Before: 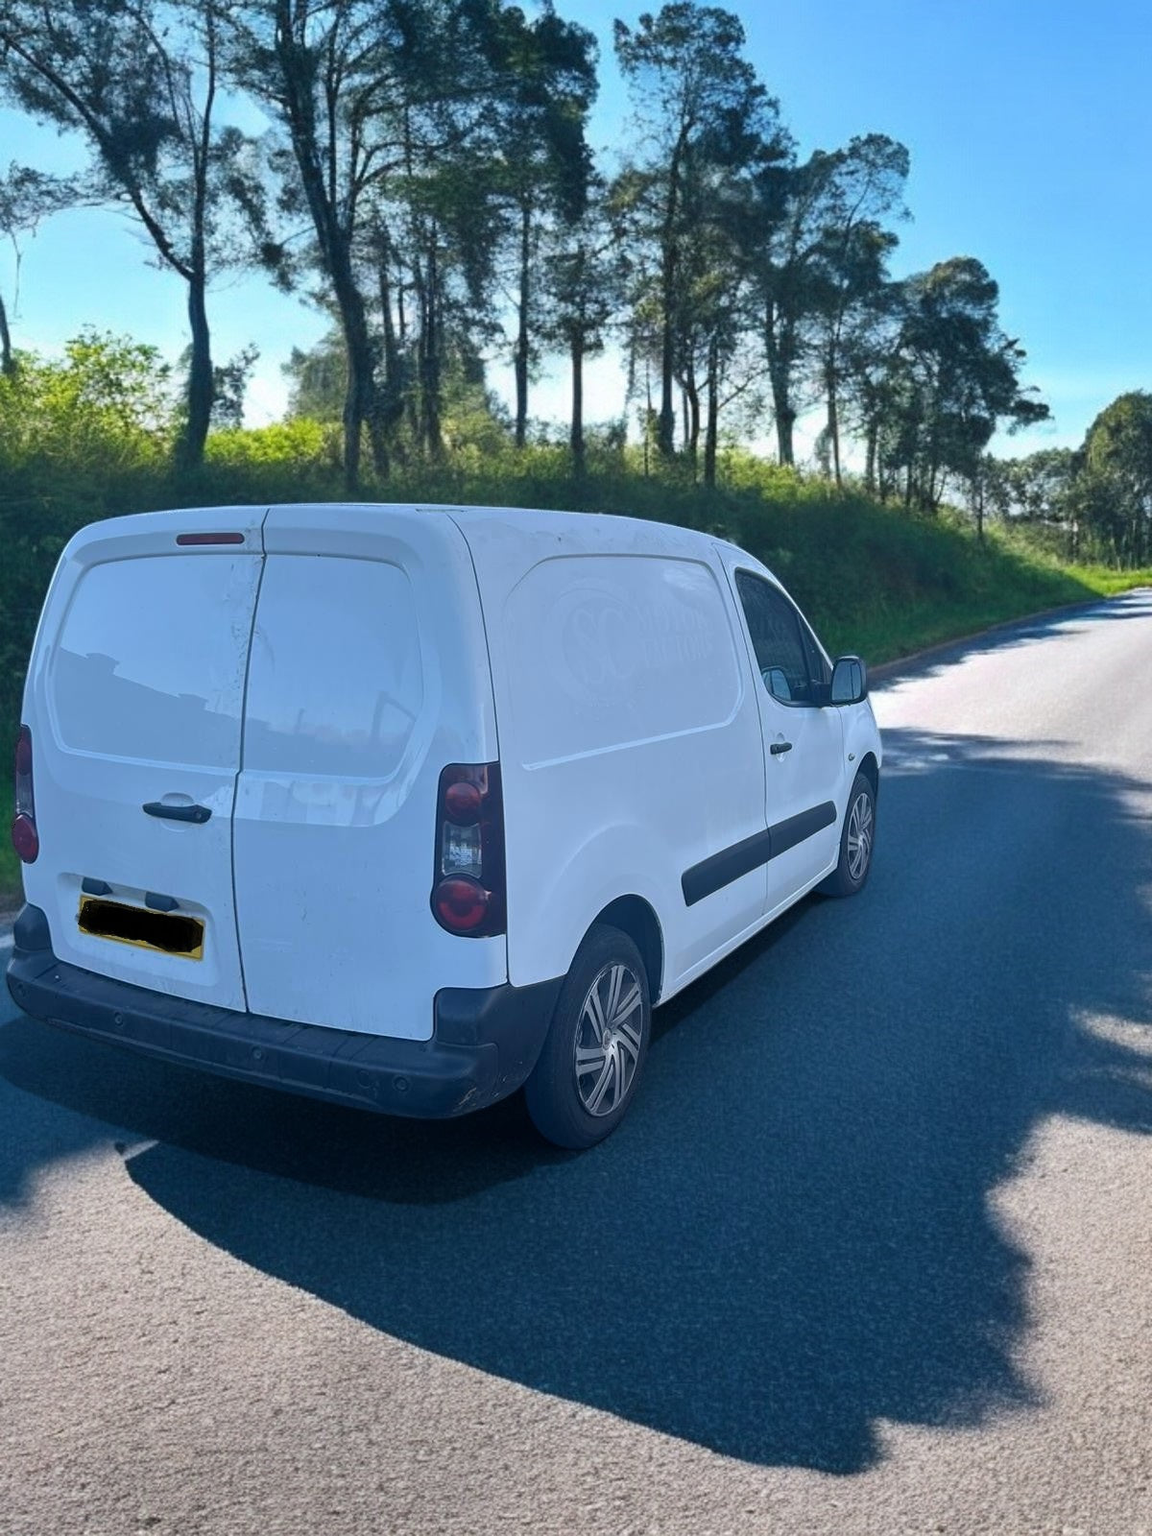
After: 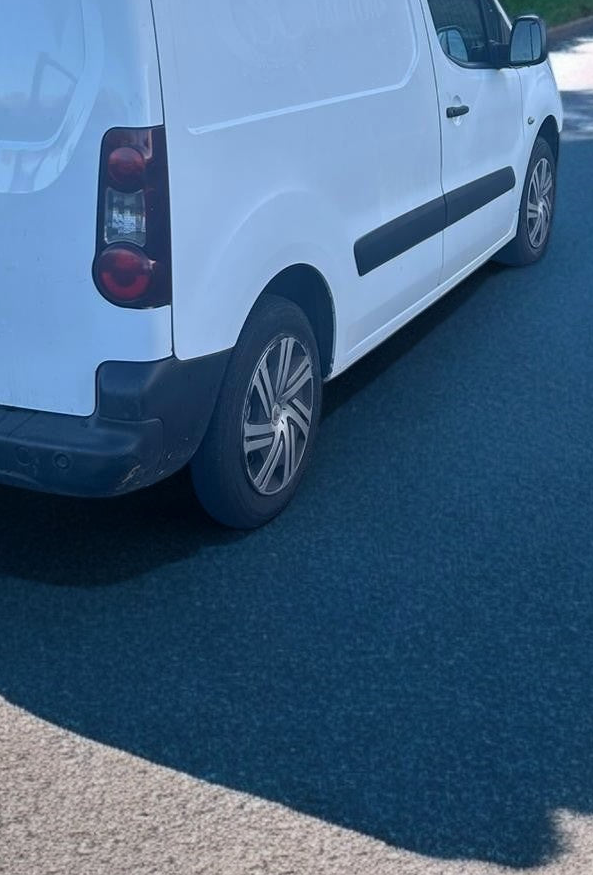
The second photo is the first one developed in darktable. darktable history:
base curve: curves: ch0 [(0, 0) (0.472, 0.508) (1, 1)]
crop: left 29.672%, top 41.786%, right 20.851%, bottom 3.487%
